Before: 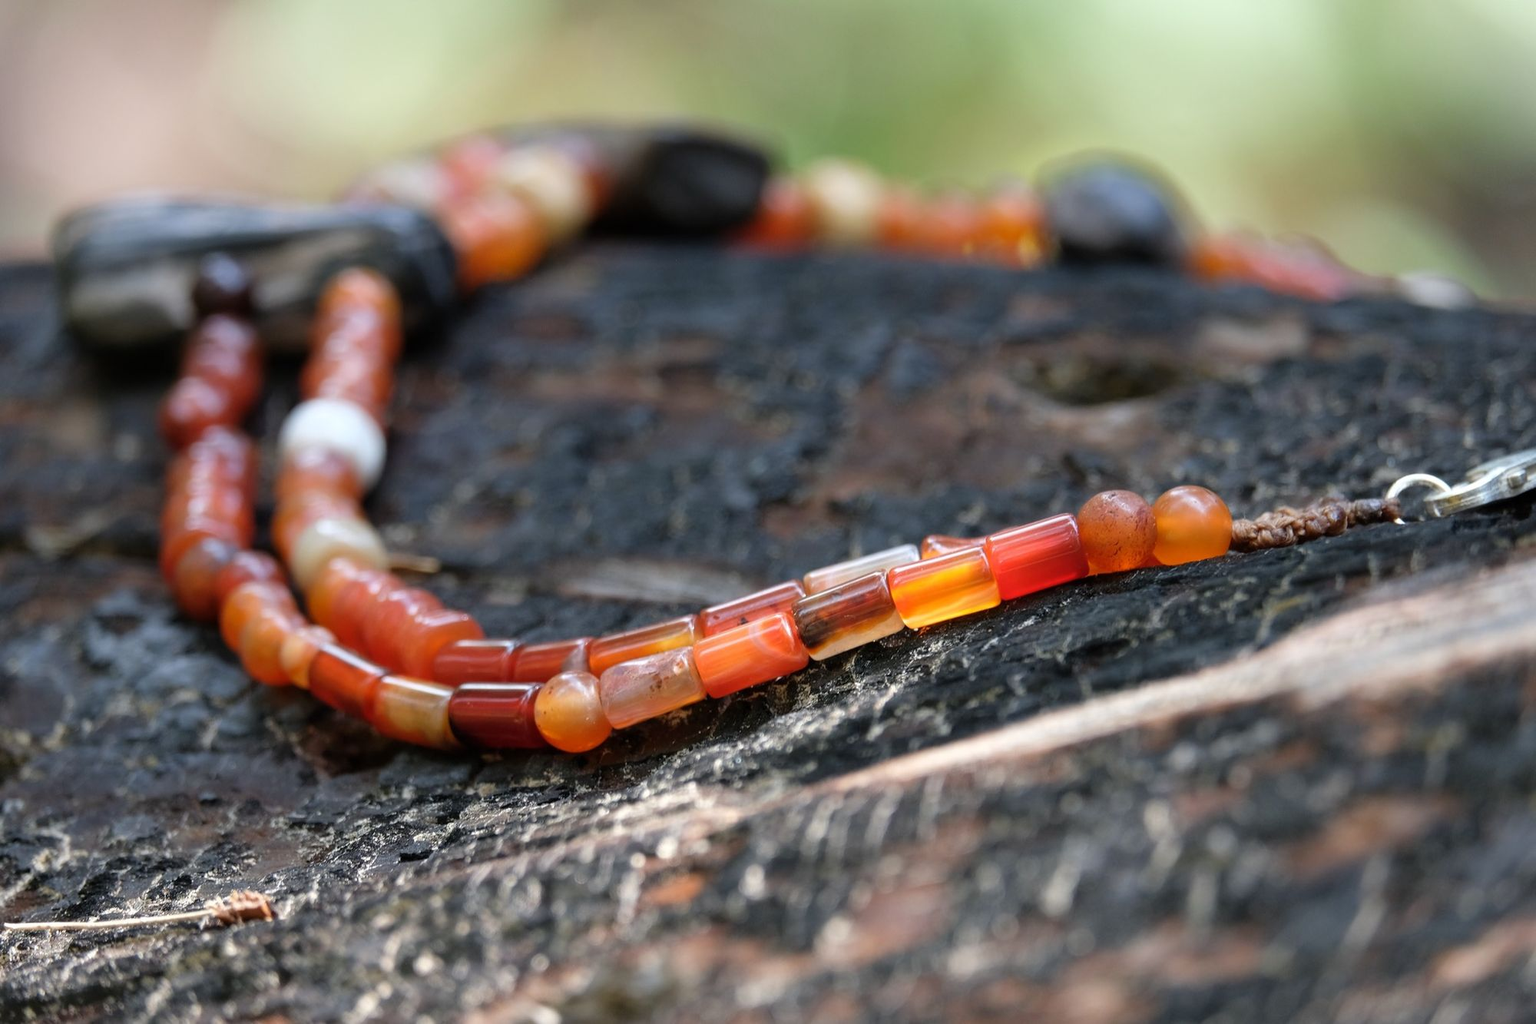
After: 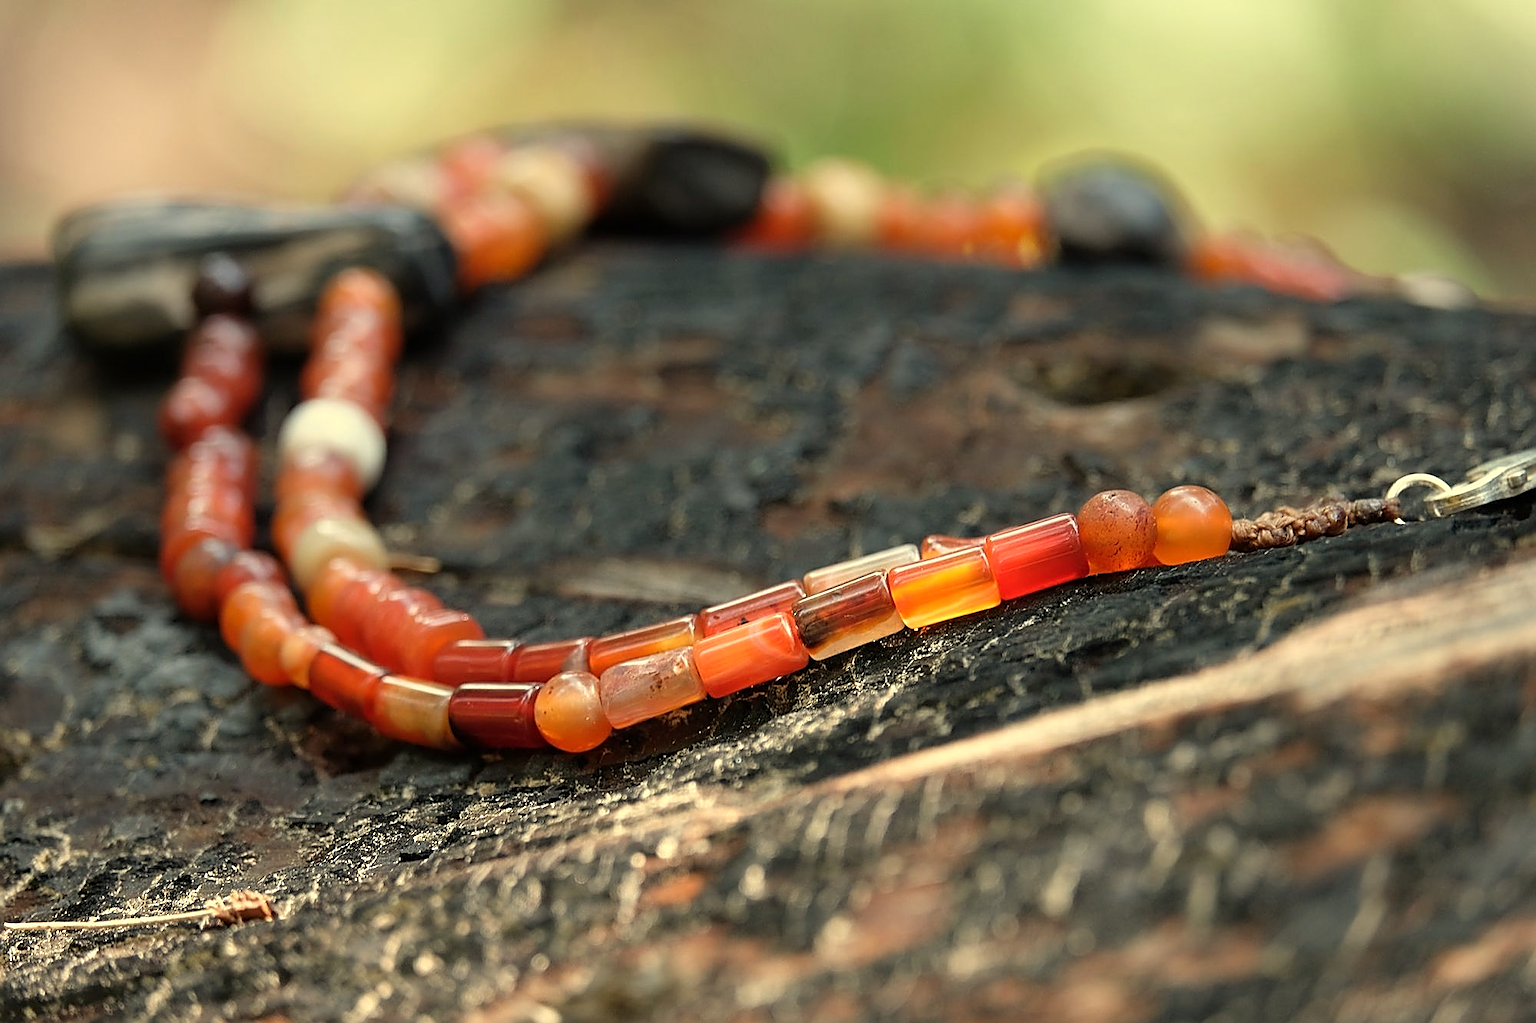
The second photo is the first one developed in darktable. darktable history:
sharpen: radius 1.685, amount 1.294
white balance: red 1.08, blue 0.791
